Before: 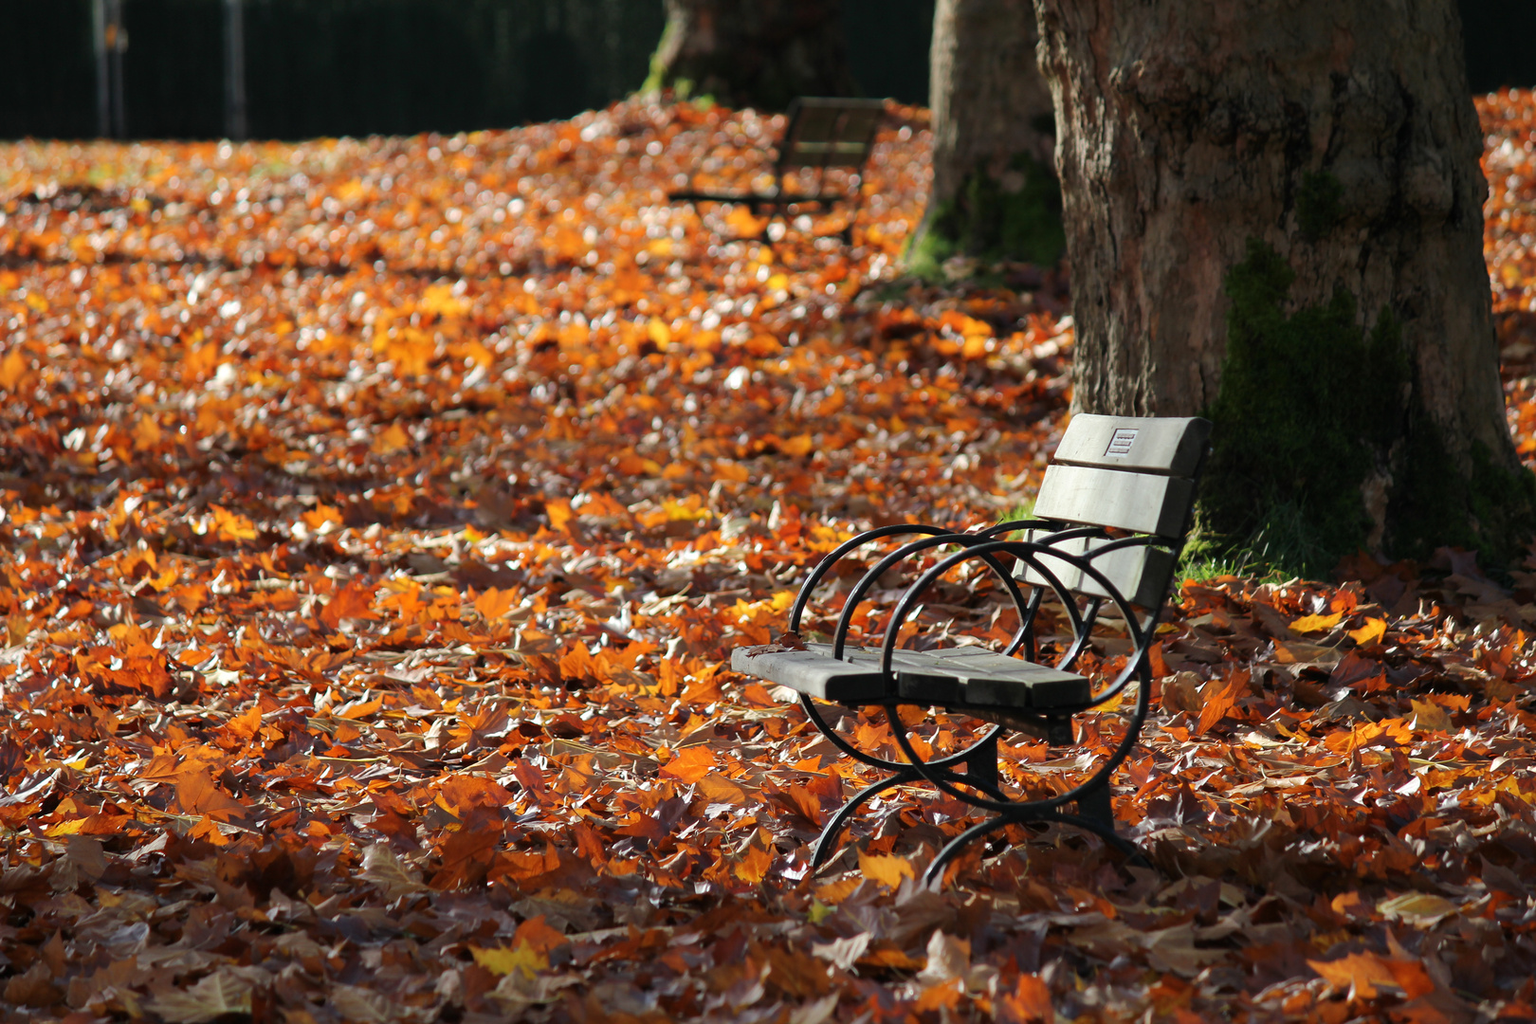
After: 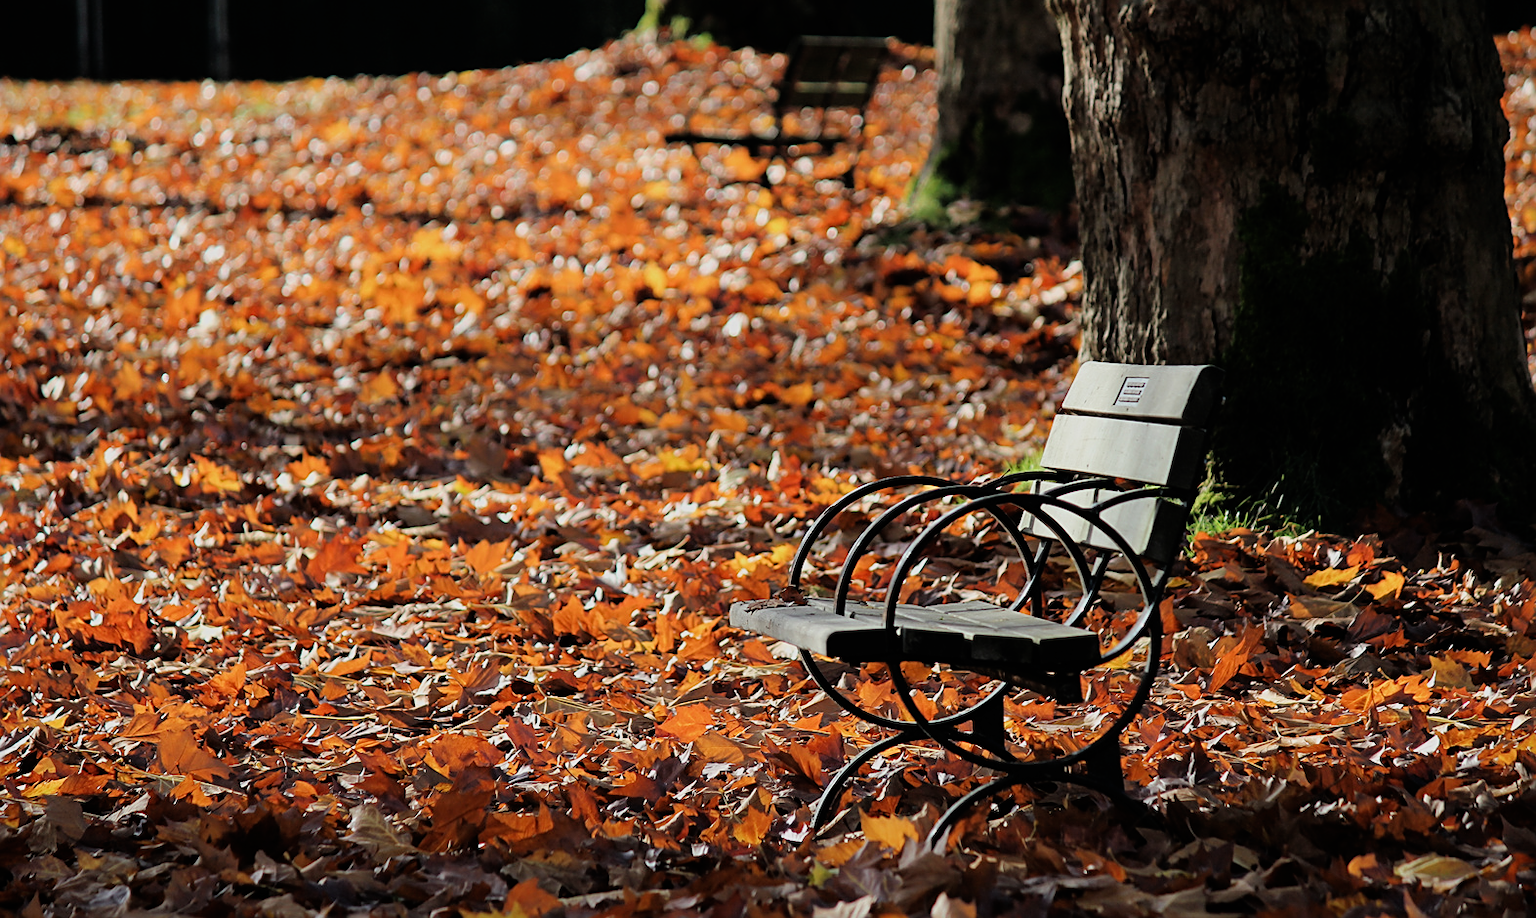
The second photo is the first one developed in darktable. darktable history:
crop: left 1.507%, top 6.147%, right 1.379%, bottom 6.637%
sharpen: amount 0.6
filmic rgb: black relative exposure -7.75 EV, white relative exposure 4.4 EV, threshold 3 EV, hardness 3.76, latitude 50%, contrast 1.1, color science v5 (2021), contrast in shadows safe, contrast in highlights safe, enable highlight reconstruction true
